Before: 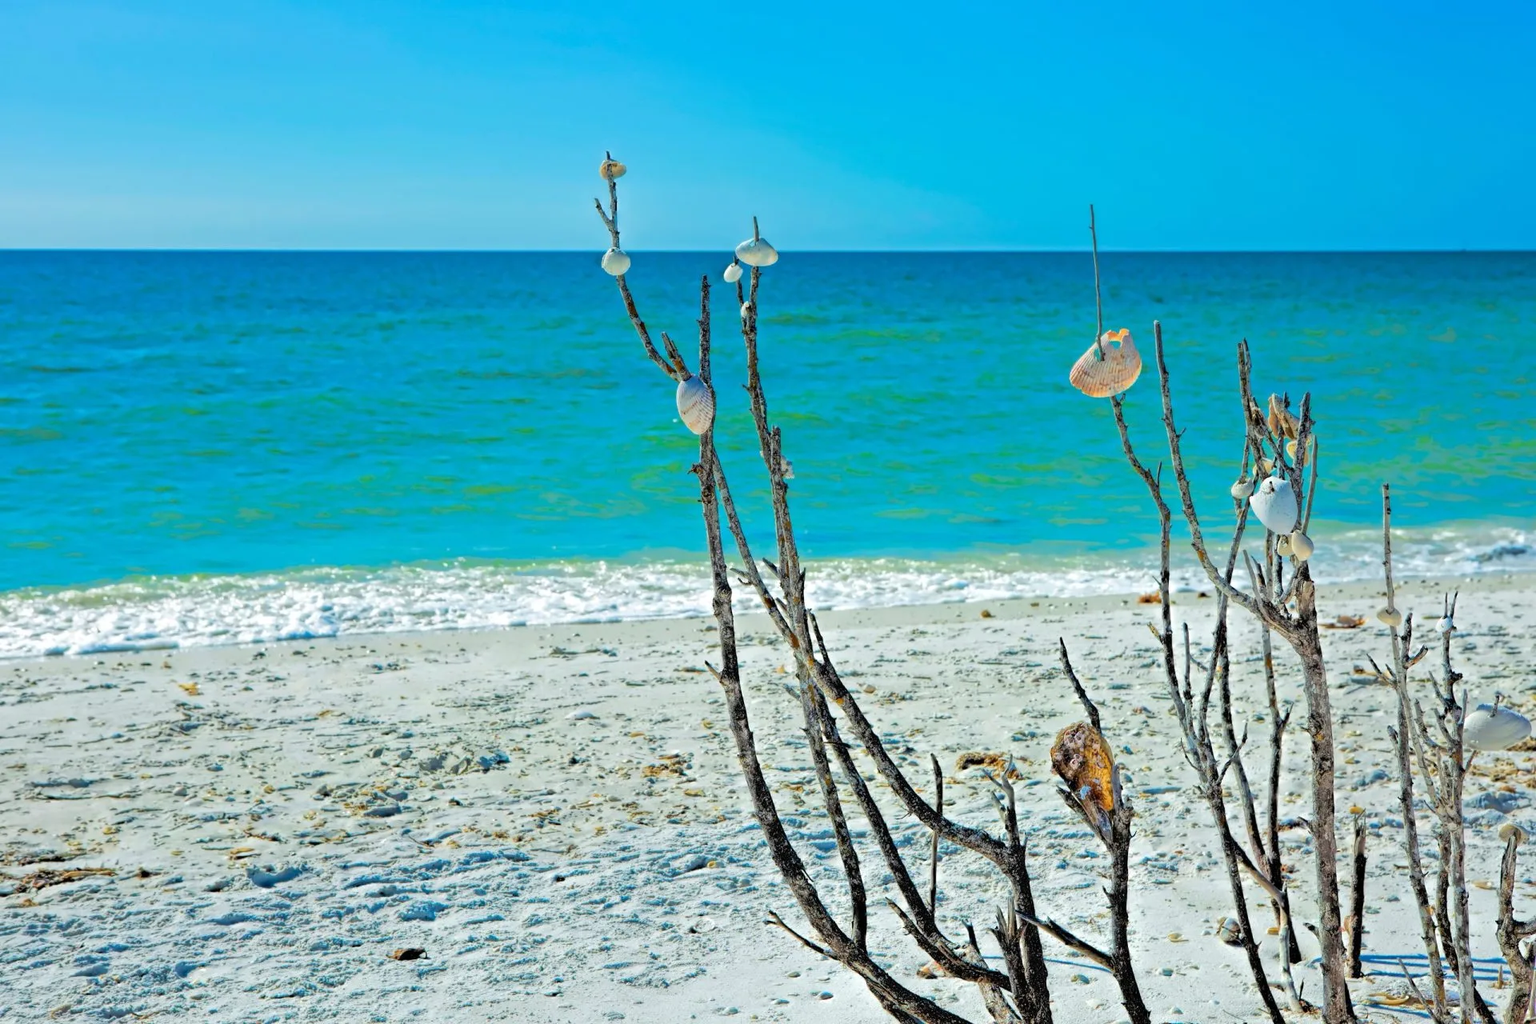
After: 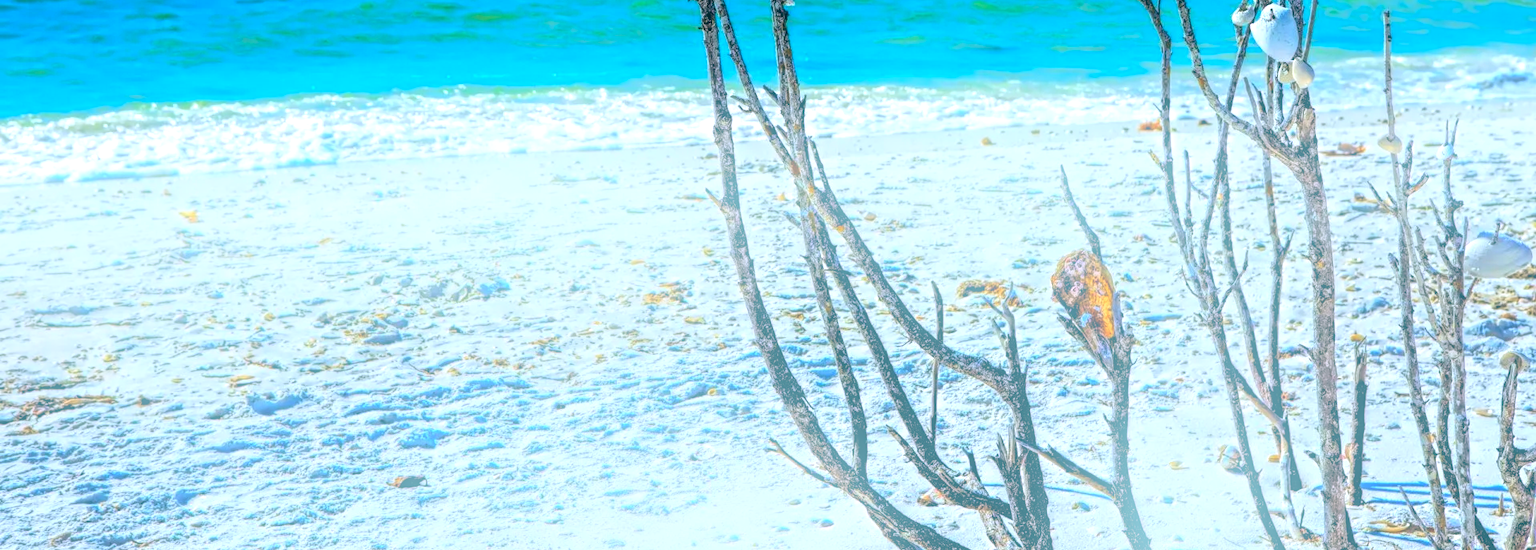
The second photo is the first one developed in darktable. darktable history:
color balance: lift [1.016, 0.983, 1, 1.017], gamma [0.958, 1, 1, 1], gain [0.981, 1.007, 0.993, 1.002], input saturation 118.26%, contrast 13.43%, contrast fulcrum 21.62%, output saturation 82.76%
exposure: black level correction 0.001, compensate highlight preservation false
crop and rotate: top 46.237%
white balance: red 0.967, blue 1.119, emerald 0.756
bloom: on, module defaults
local contrast: highlights 20%, shadows 70%, detail 170%
